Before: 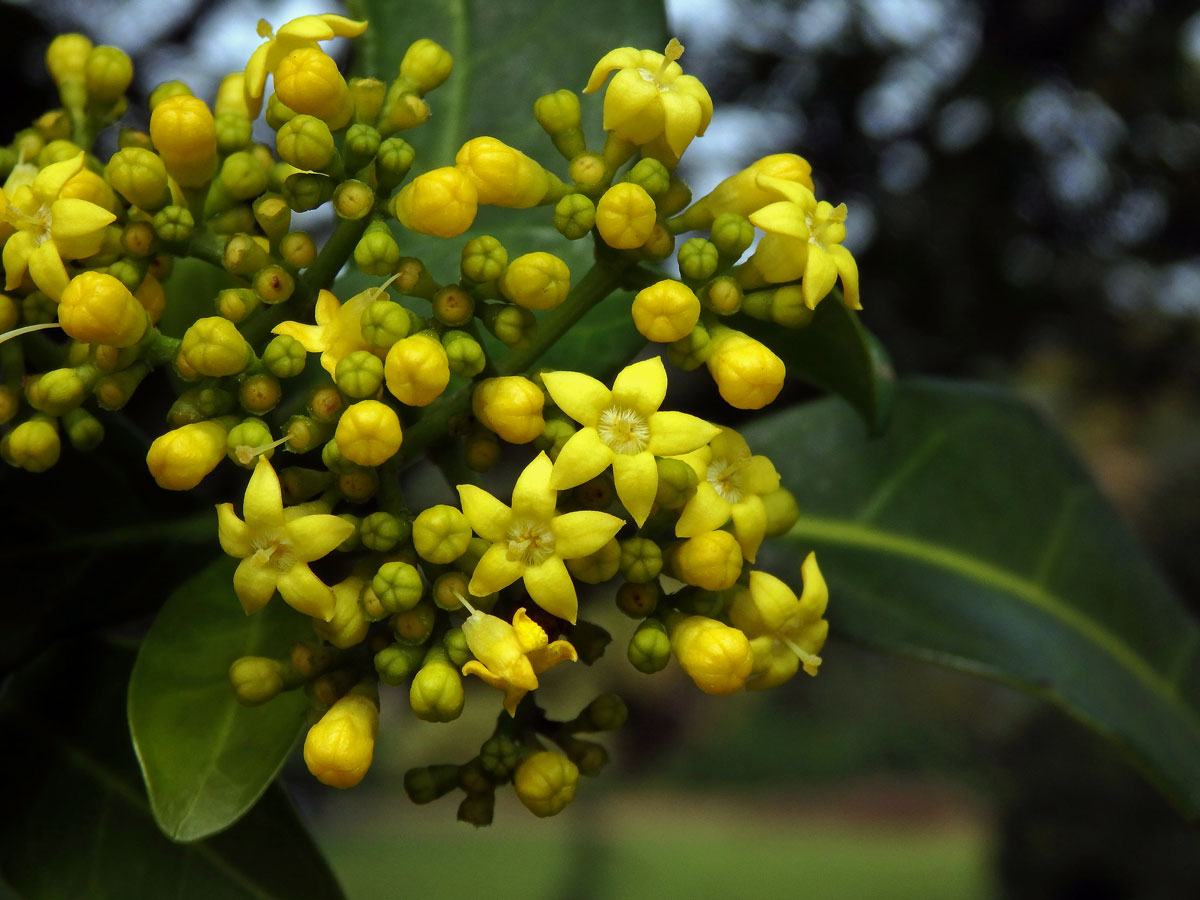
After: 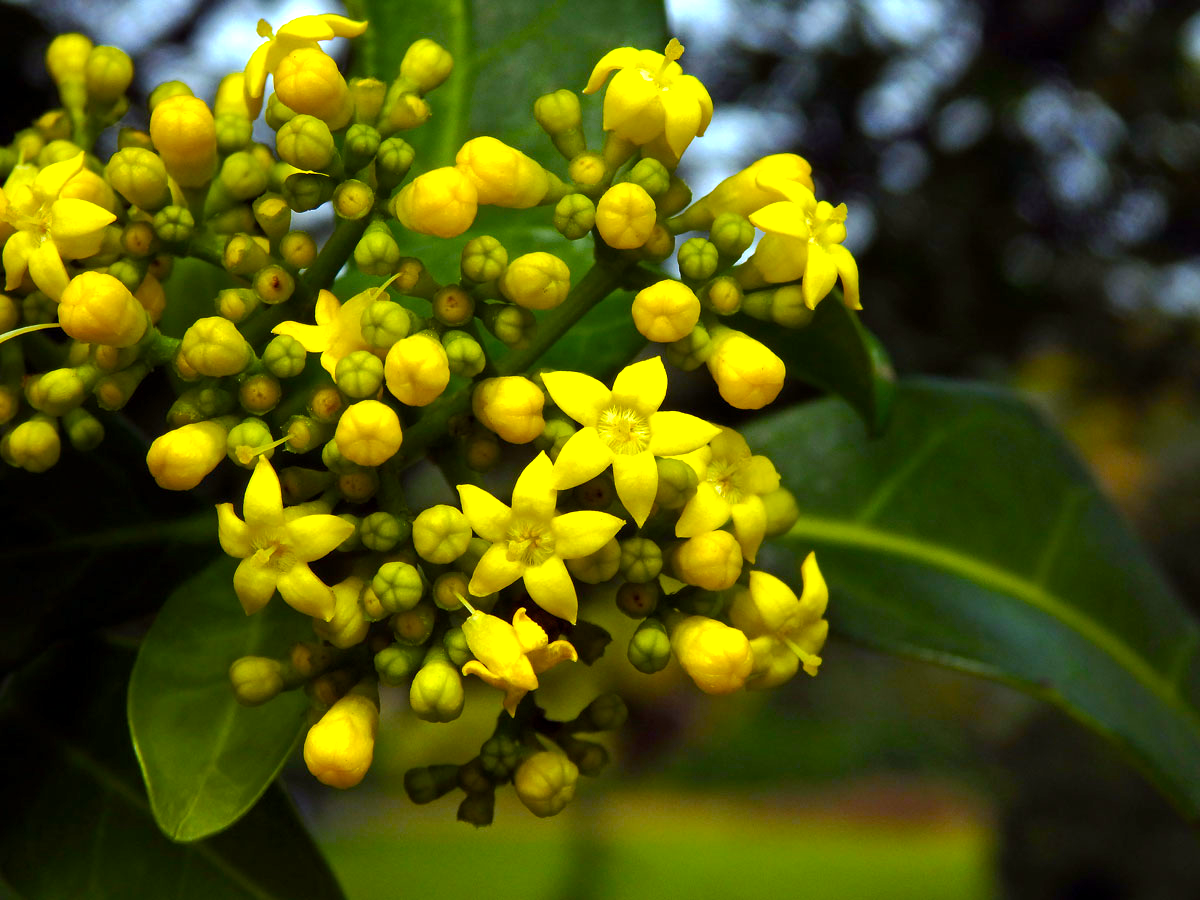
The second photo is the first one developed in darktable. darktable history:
local contrast: mode bilateral grid, contrast 99, coarseness 100, detail 109%, midtone range 0.2
color balance rgb: shadows lift › chroma 1.027%, shadows lift › hue 215.25°, power › chroma 0.318%, power › hue 24.93°, perceptual saturation grading › global saturation 36.659%, perceptual saturation grading › shadows 35.034%, perceptual brilliance grading › global brilliance 18.781%
